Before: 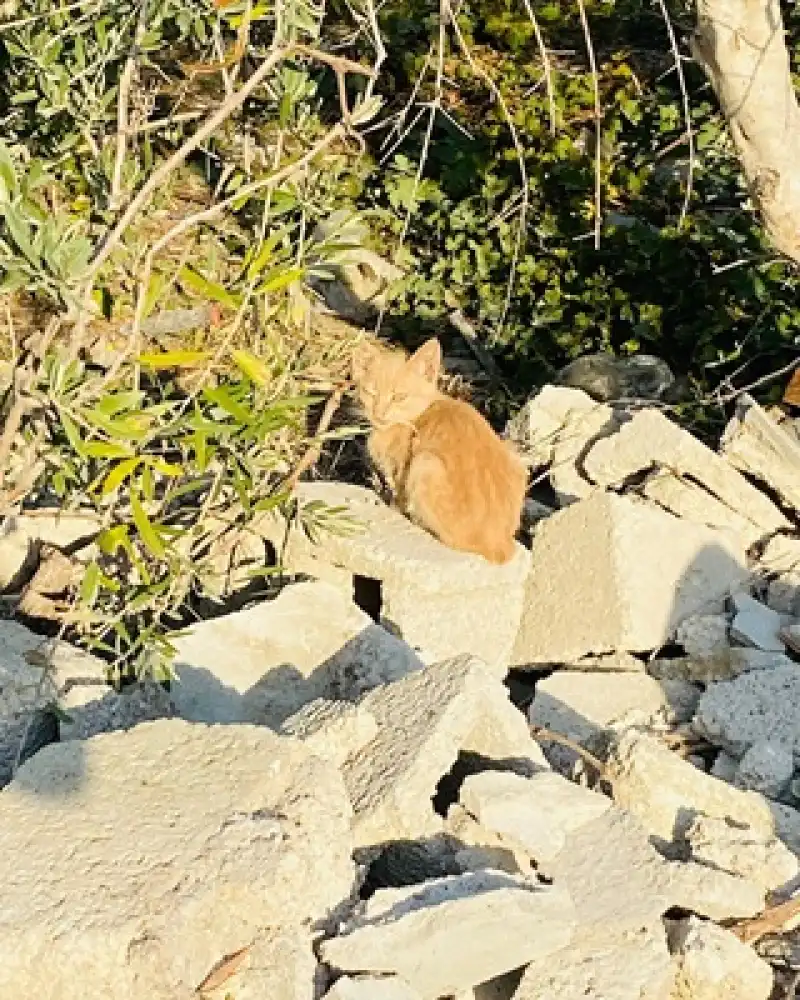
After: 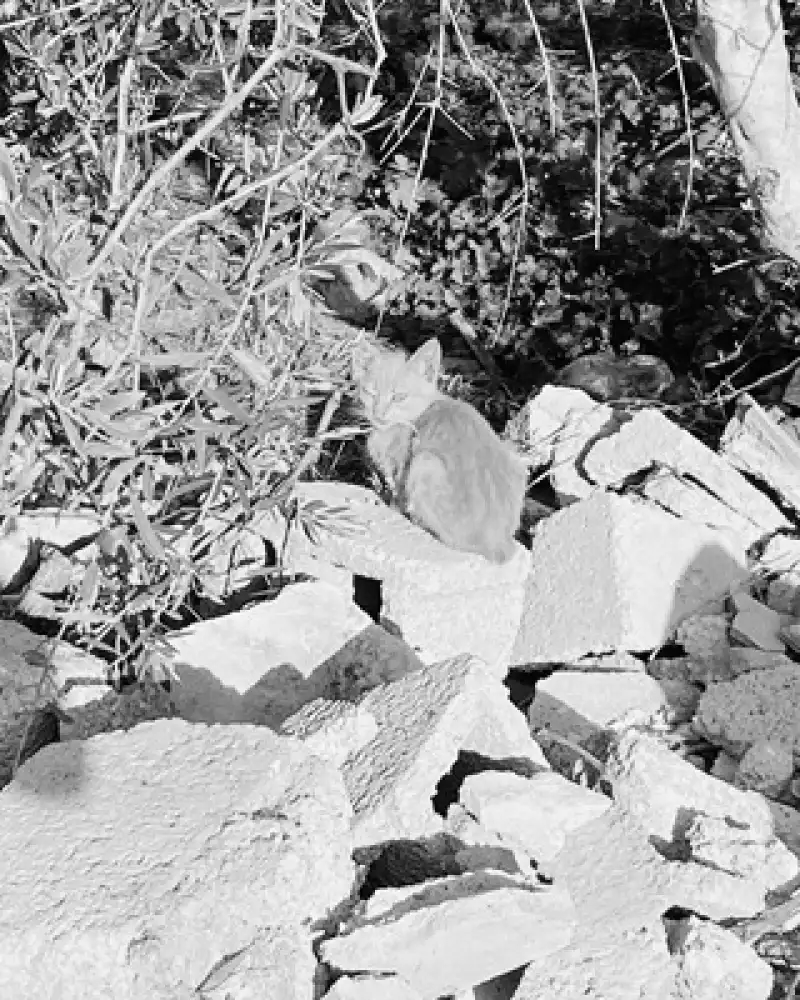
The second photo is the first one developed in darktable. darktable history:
monochrome: on, module defaults
color correction: highlights b* 3
